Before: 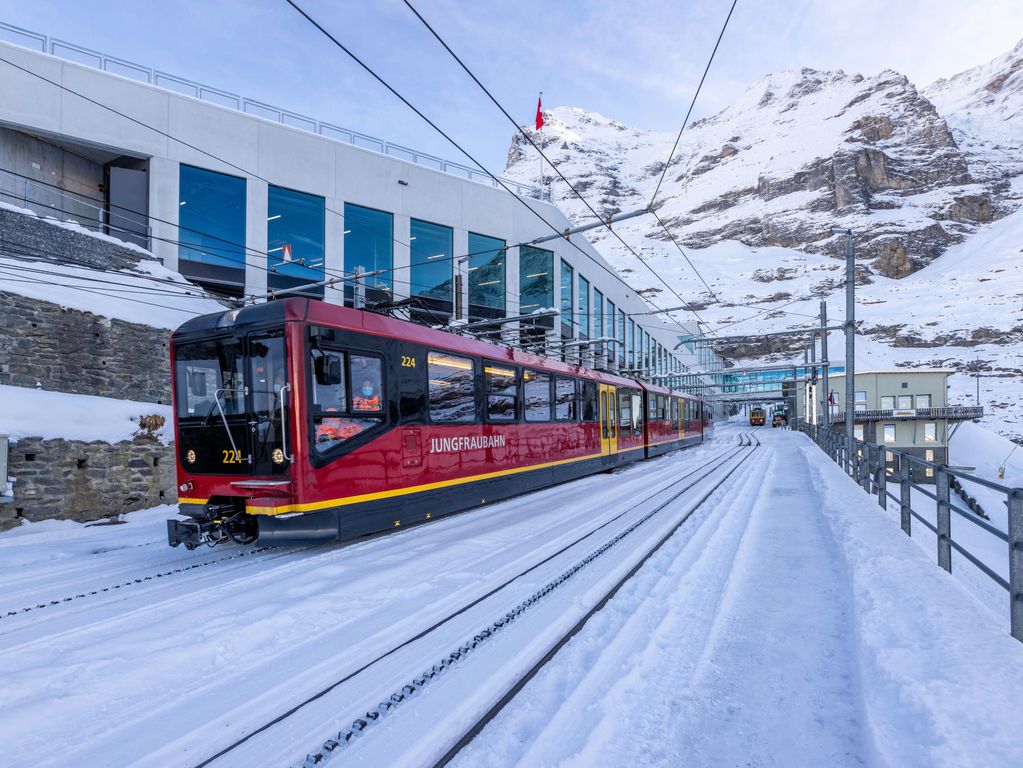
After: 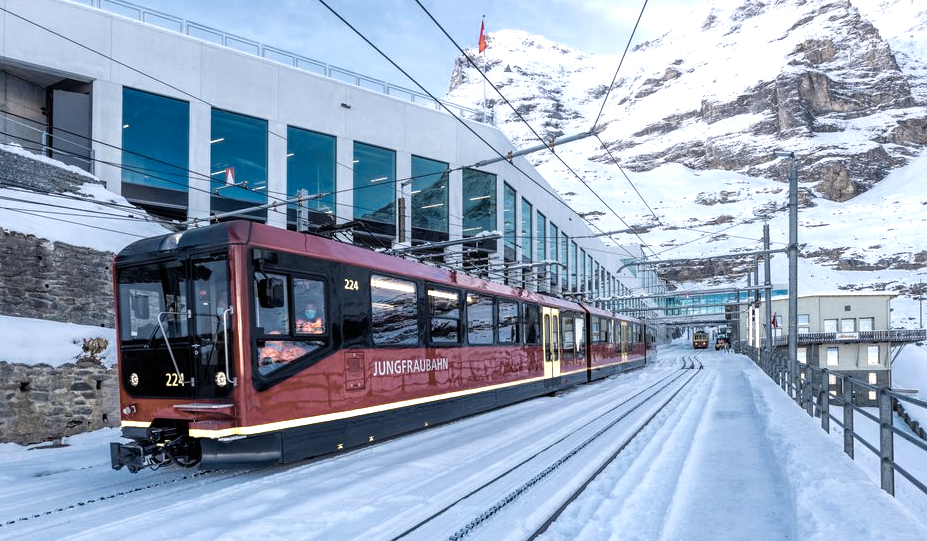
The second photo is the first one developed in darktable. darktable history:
crop: left 5.609%, top 10.146%, right 3.738%, bottom 19.365%
color zones: curves: ch0 [(0.25, 0.667) (0.758, 0.368)]; ch1 [(0.215, 0.245) (0.761, 0.373)]; ch2 [(0.247, 0.554) (0.761, 0.436)]
tone equalizer: -8 EV -0.739 EV, -7 EV -0.715 EV, -6 EV -0.639 EV, -5 EV -0.366 EV, -3 EV 0.368 EV, -2 EV 0.6 EV, -1 EV 0.686 EV, +0 EV 0.778 EV, mask exposure compensation -0.496 EV
